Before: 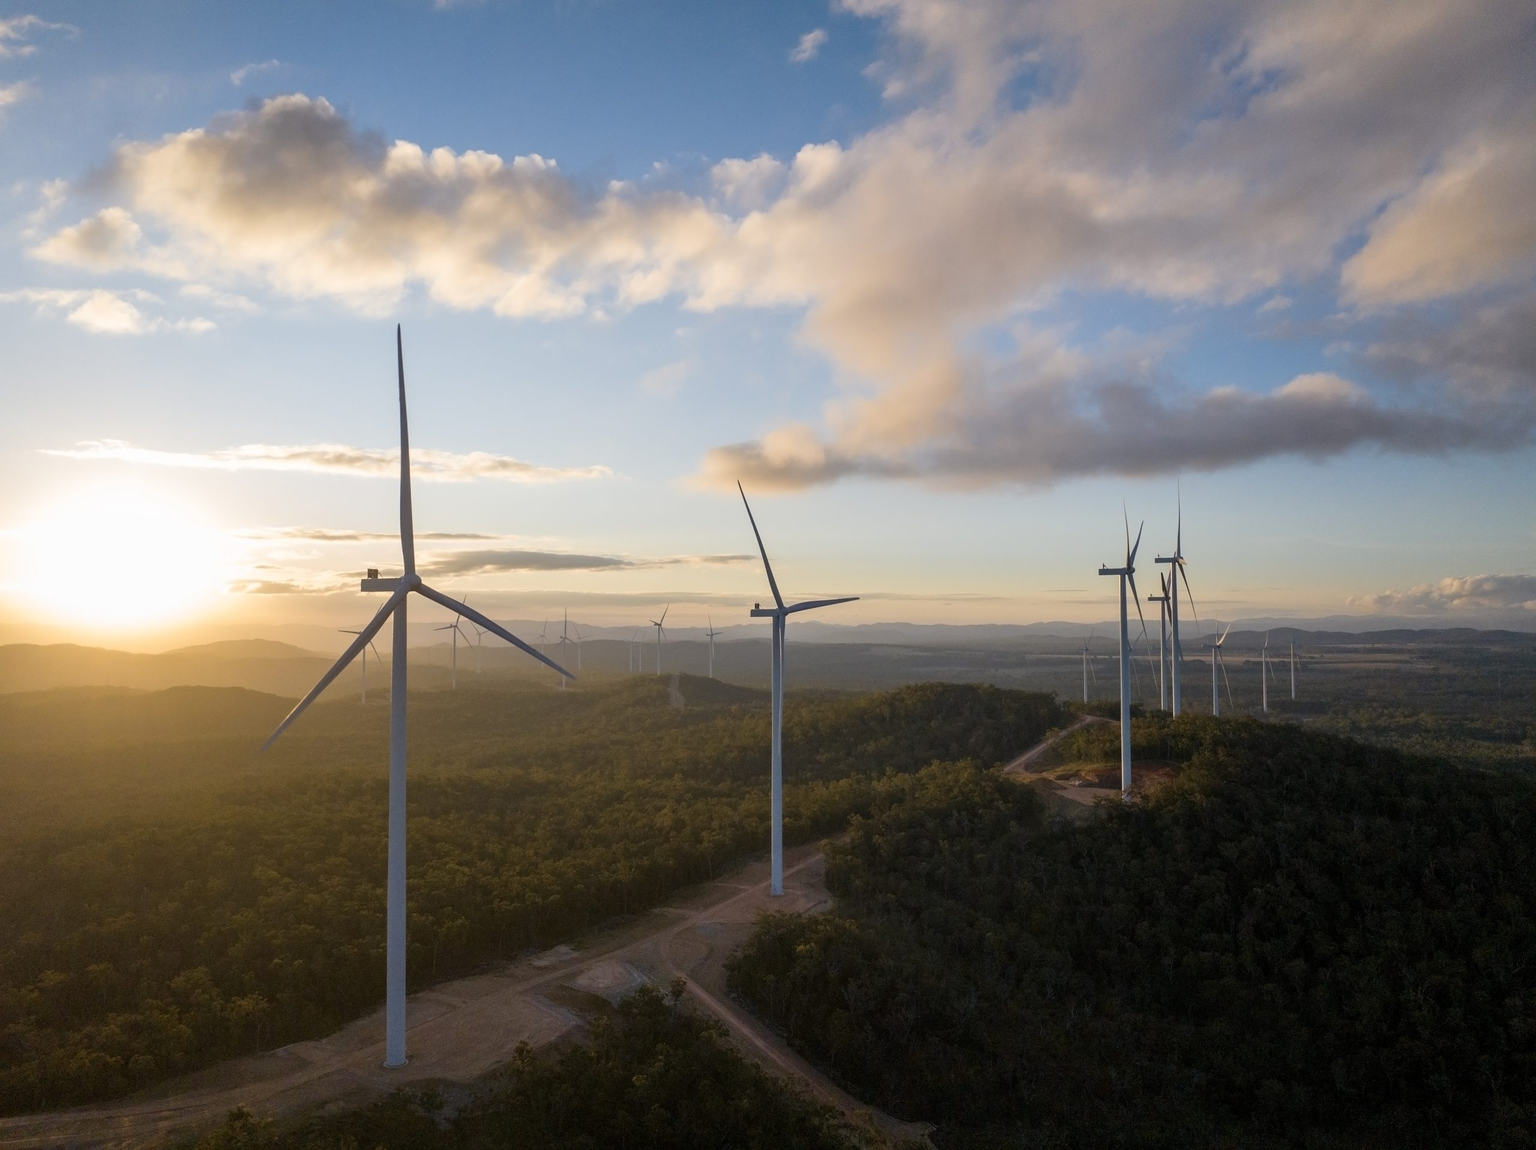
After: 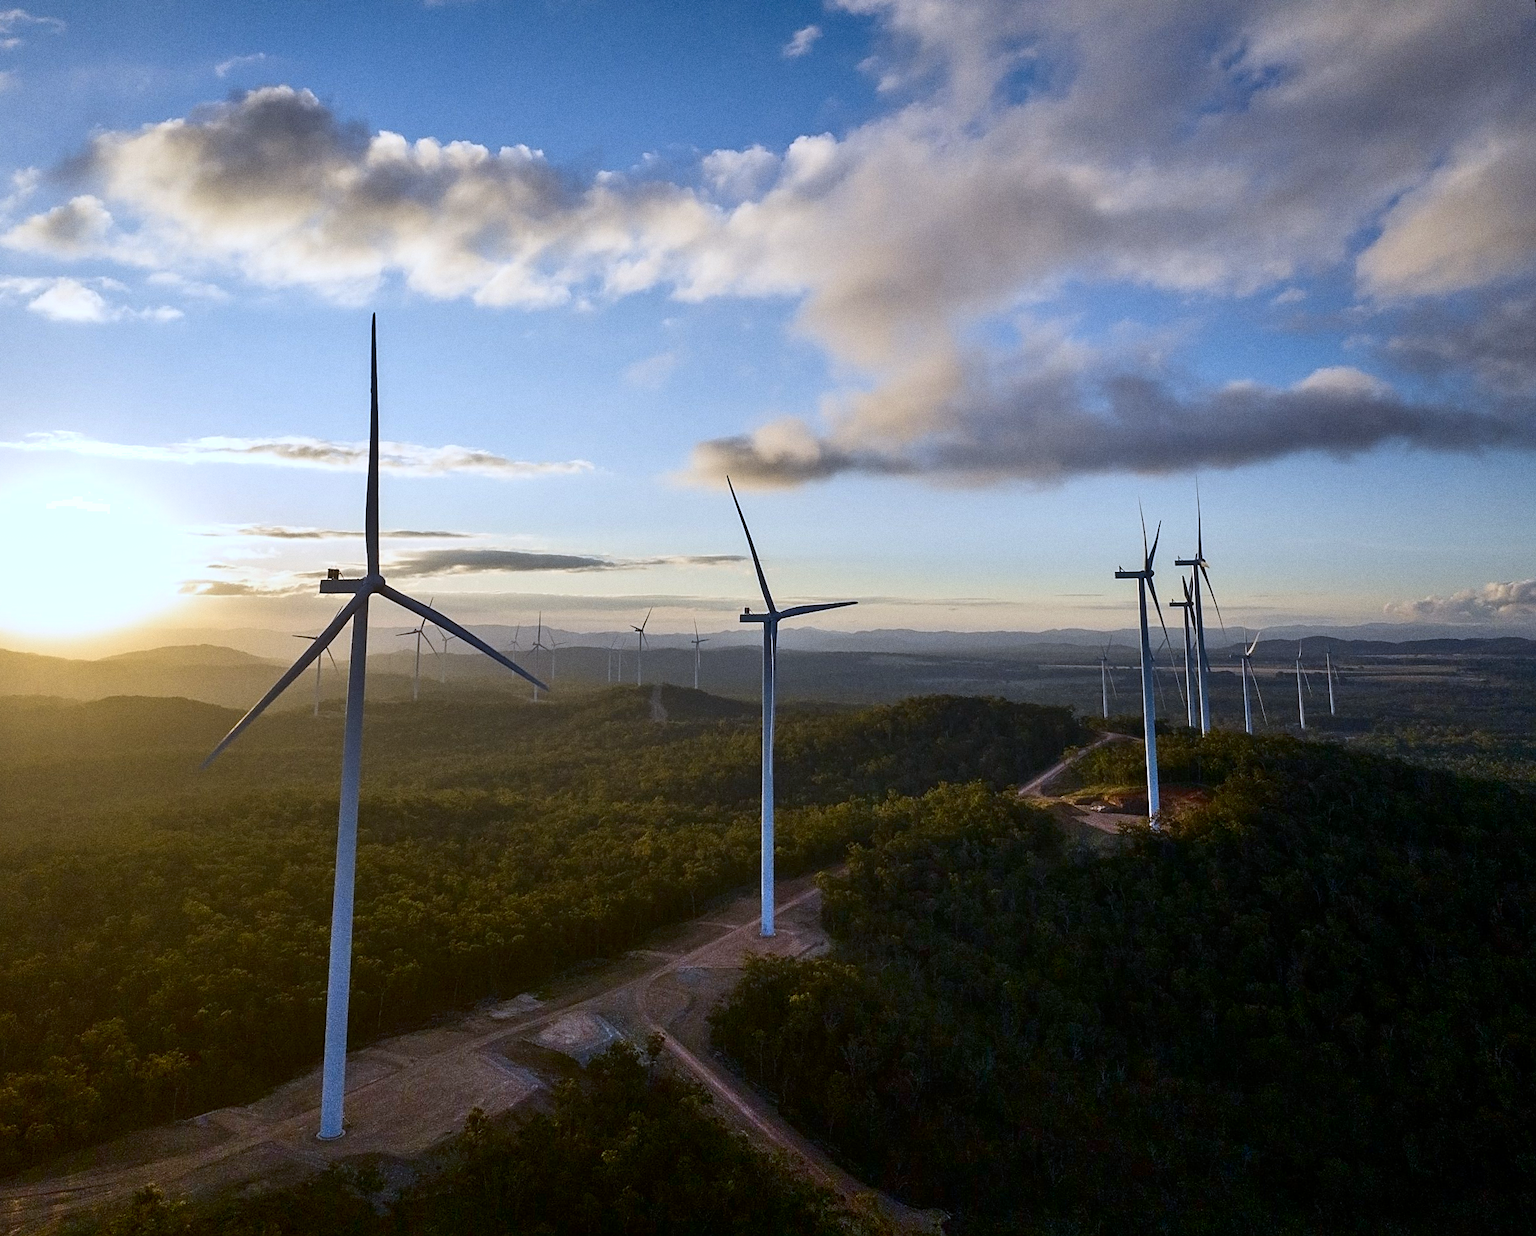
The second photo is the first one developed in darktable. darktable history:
grain: coarseness 0.09 ISO
white balance: red 0.931, blue 1.11
crop and rotate: left 0.614%, top 0.179%, bottom 0.309%
shadows and highlights: white point adjustment 1, soften with gaussian
contrast brightness saturation: contrast 0.2, brightness -0.11, saturation 0.1
rotate and perspective: rotation 0.215°, lens shift (vertical) -0.139, crop left 0.069, crop right 0.939, crop top 0.002, crop bottom 0.996
sharpen: on, module defaults
